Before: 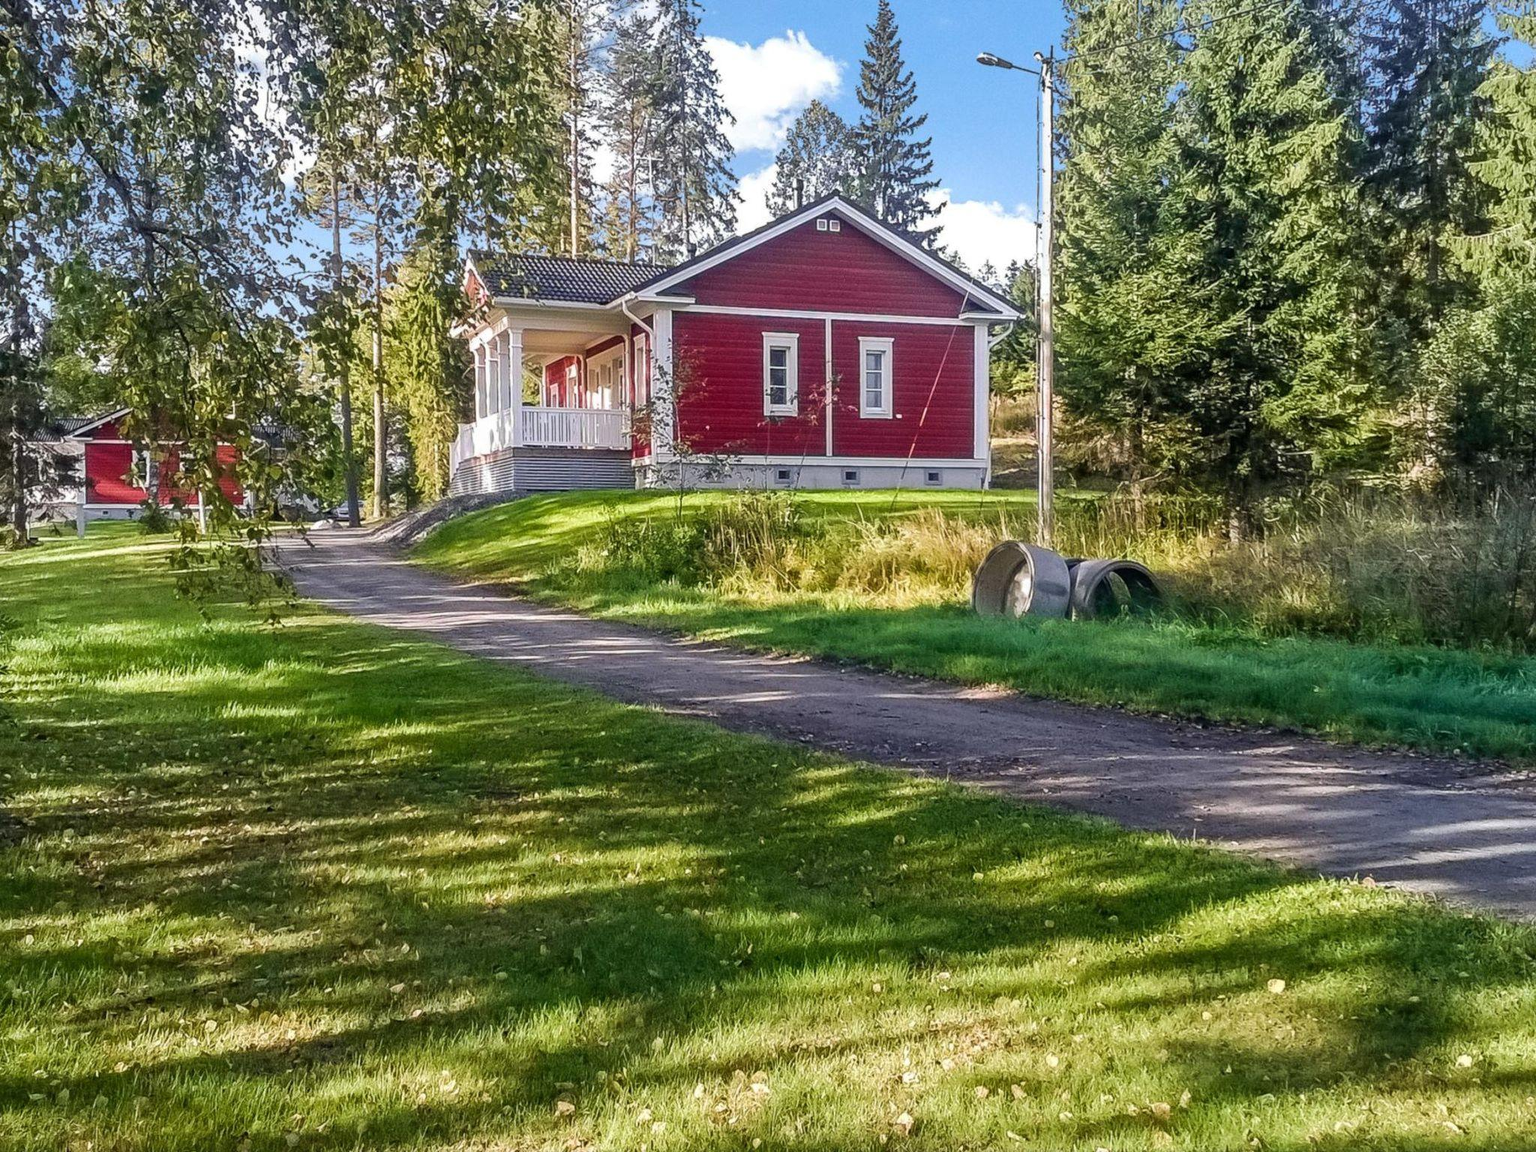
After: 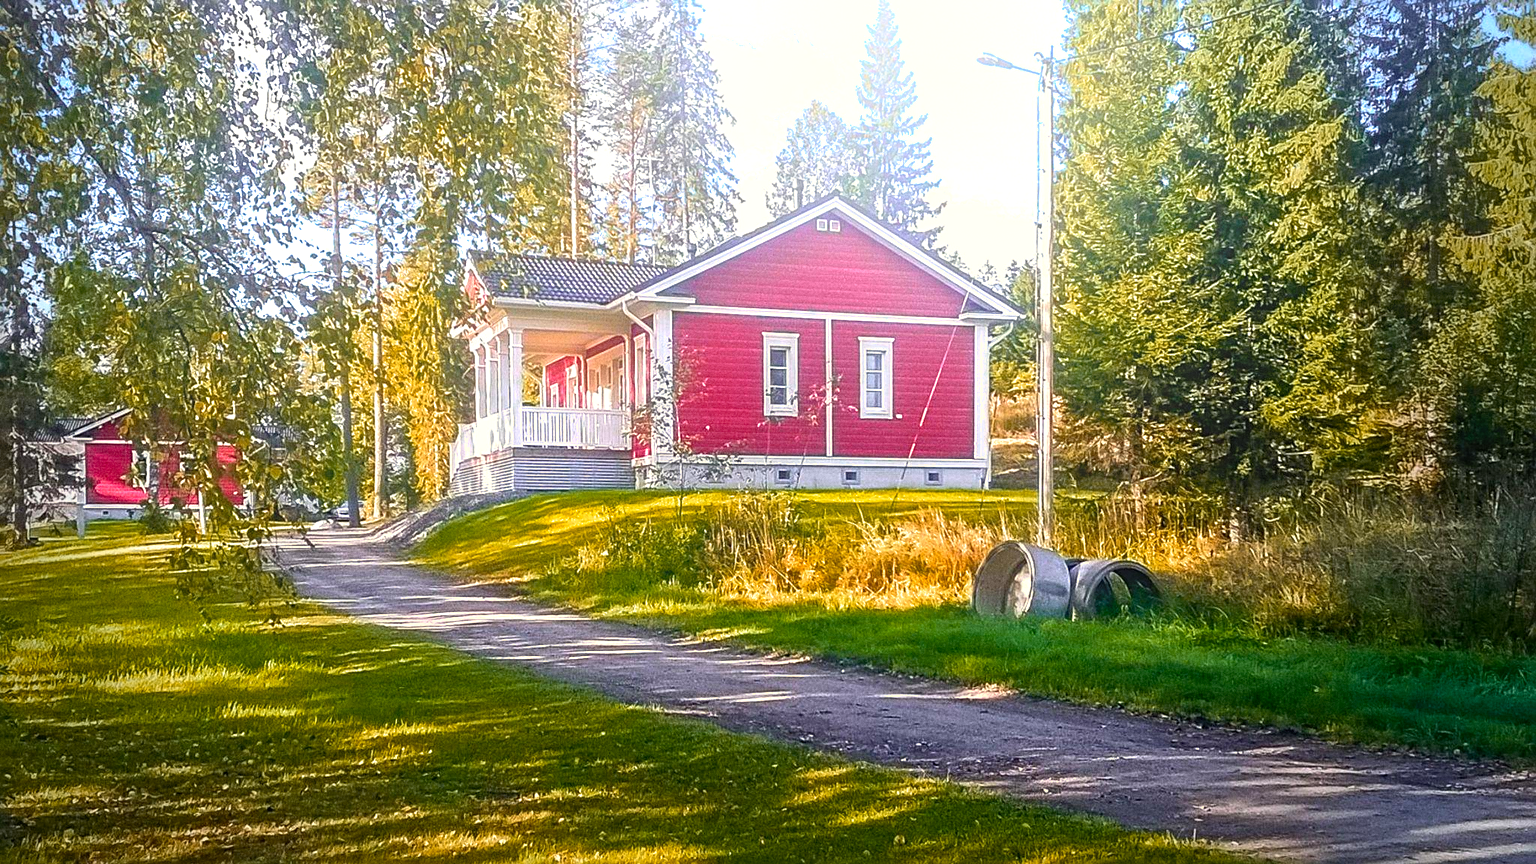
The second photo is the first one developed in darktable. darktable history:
crop: bottom 24.988%
color zones: curves: ch0 [(0.473, 0.374) (0.742, 0.784)]; ch1 [(0.354, 0.737) (0.742, 0.705)]; ch2 [(0.318, 0.421) (0.758, 0.532)]
tone curve: curves: ch0 [(0, 0) (0.405, 0.351) (1, 1)]
exposure: black level correction 0.003, exposure 0.383 EV
sharpen: radius 2.767
color reconstruction: threshold 101.25
grain: coarseness 7.08 ISO, strength 21.67%, mid-tones bias 59.58%
bloom: size 40%
vignetting: fall-off start 68.33%, fall-off radius 30%, saturation 0.042, center (-0.066, -0.311), width/height ratio 0.992, shape 0.85, dithering 8-bit output
